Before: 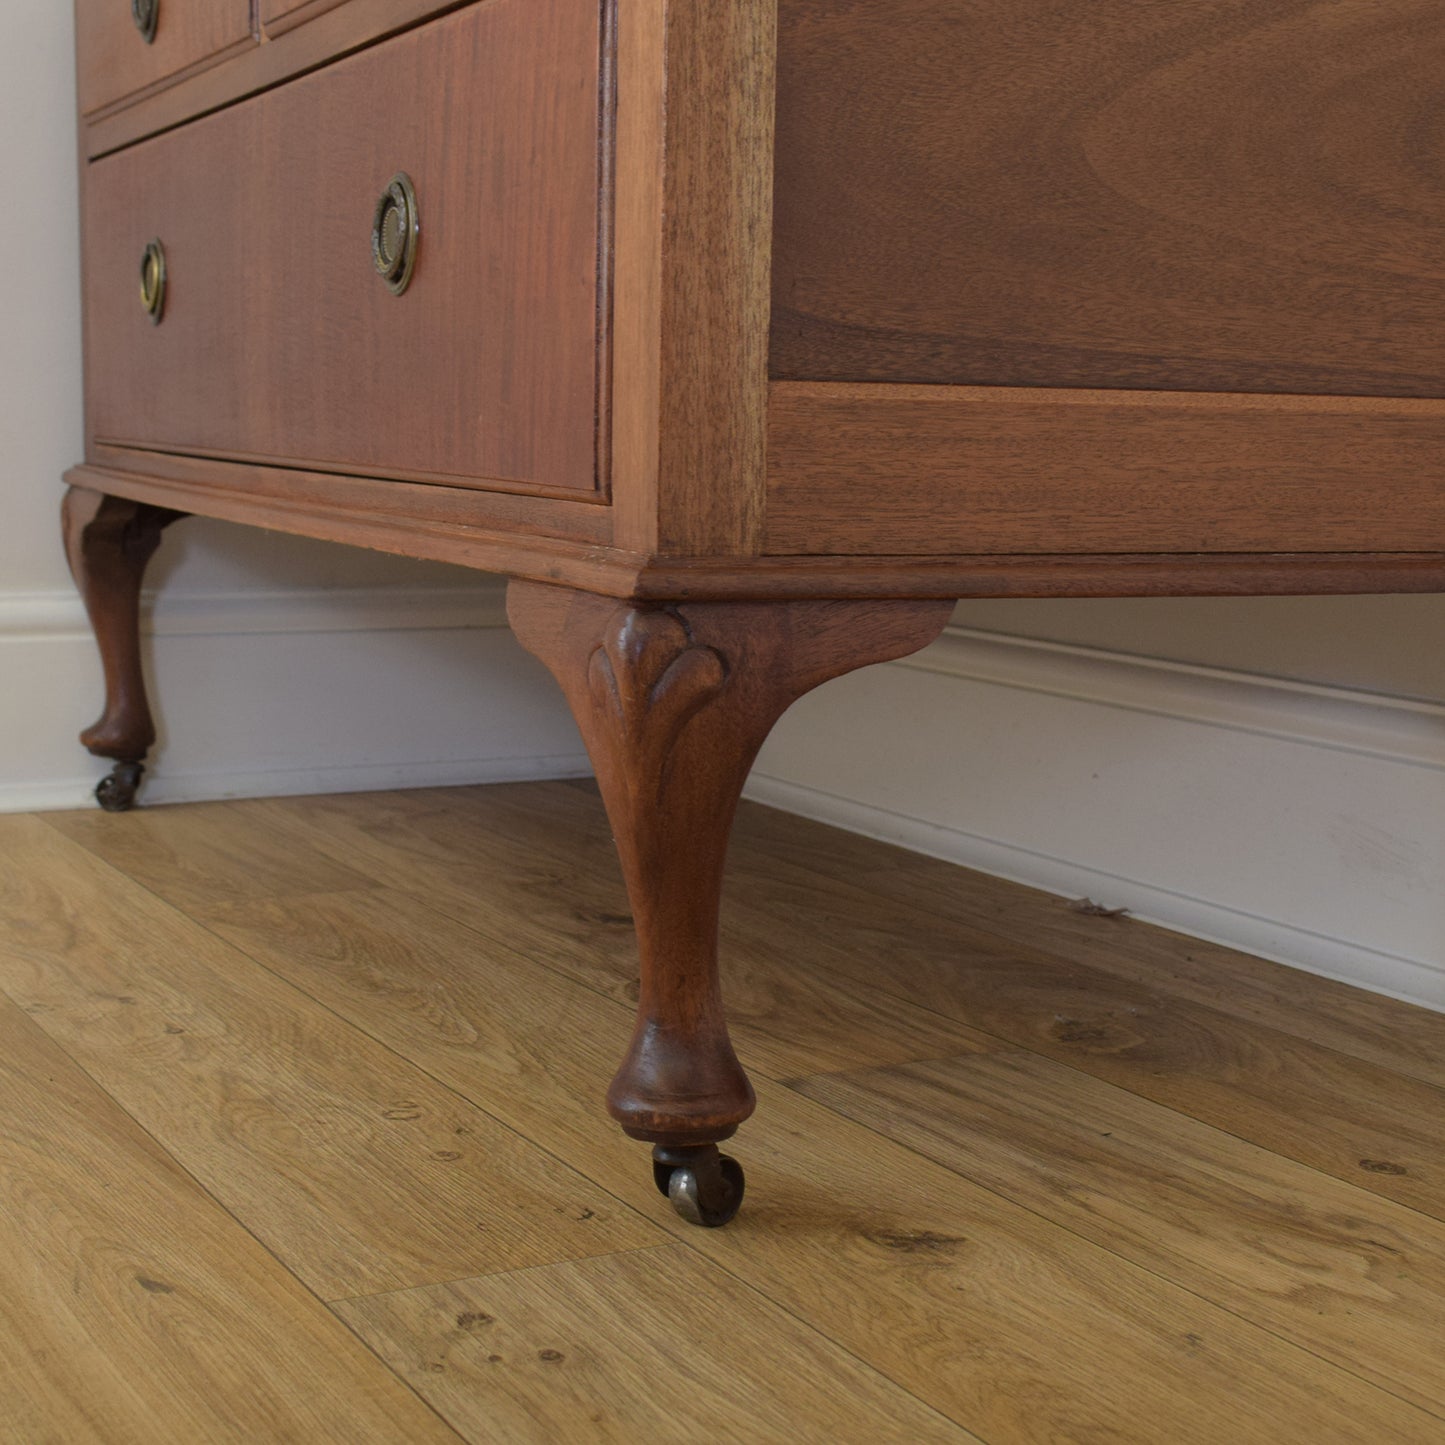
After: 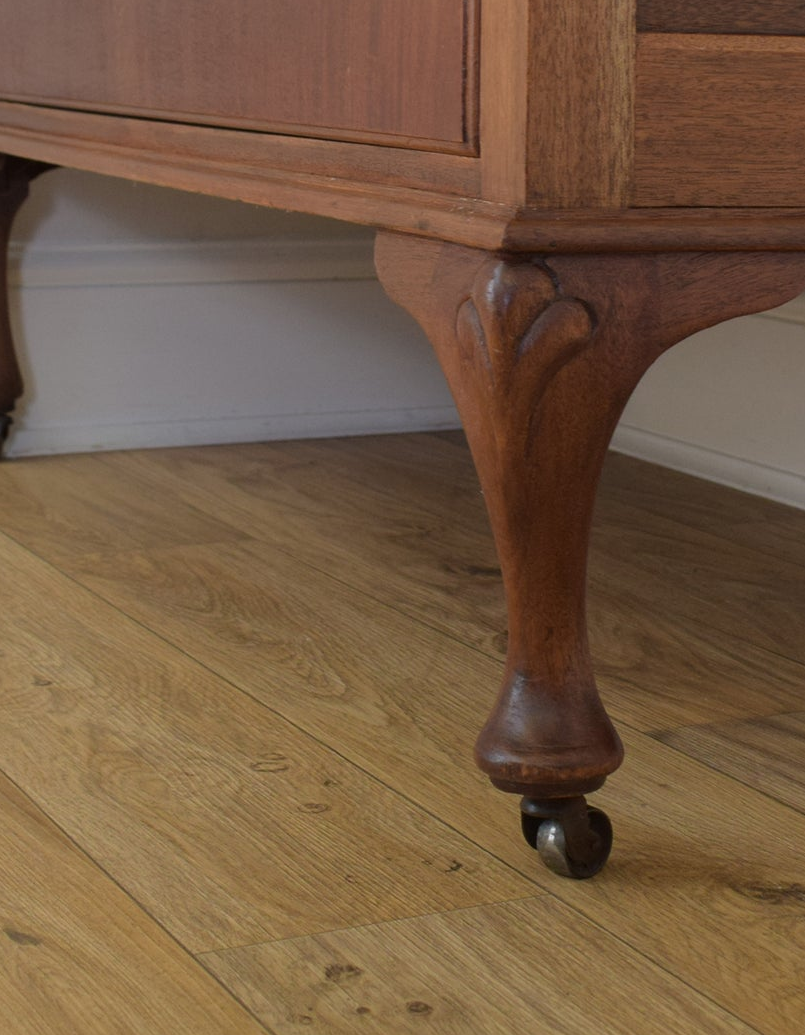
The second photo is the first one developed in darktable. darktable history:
crop: left 9.196%, top 24.101%, right 35.055%, bottom 4.226%
